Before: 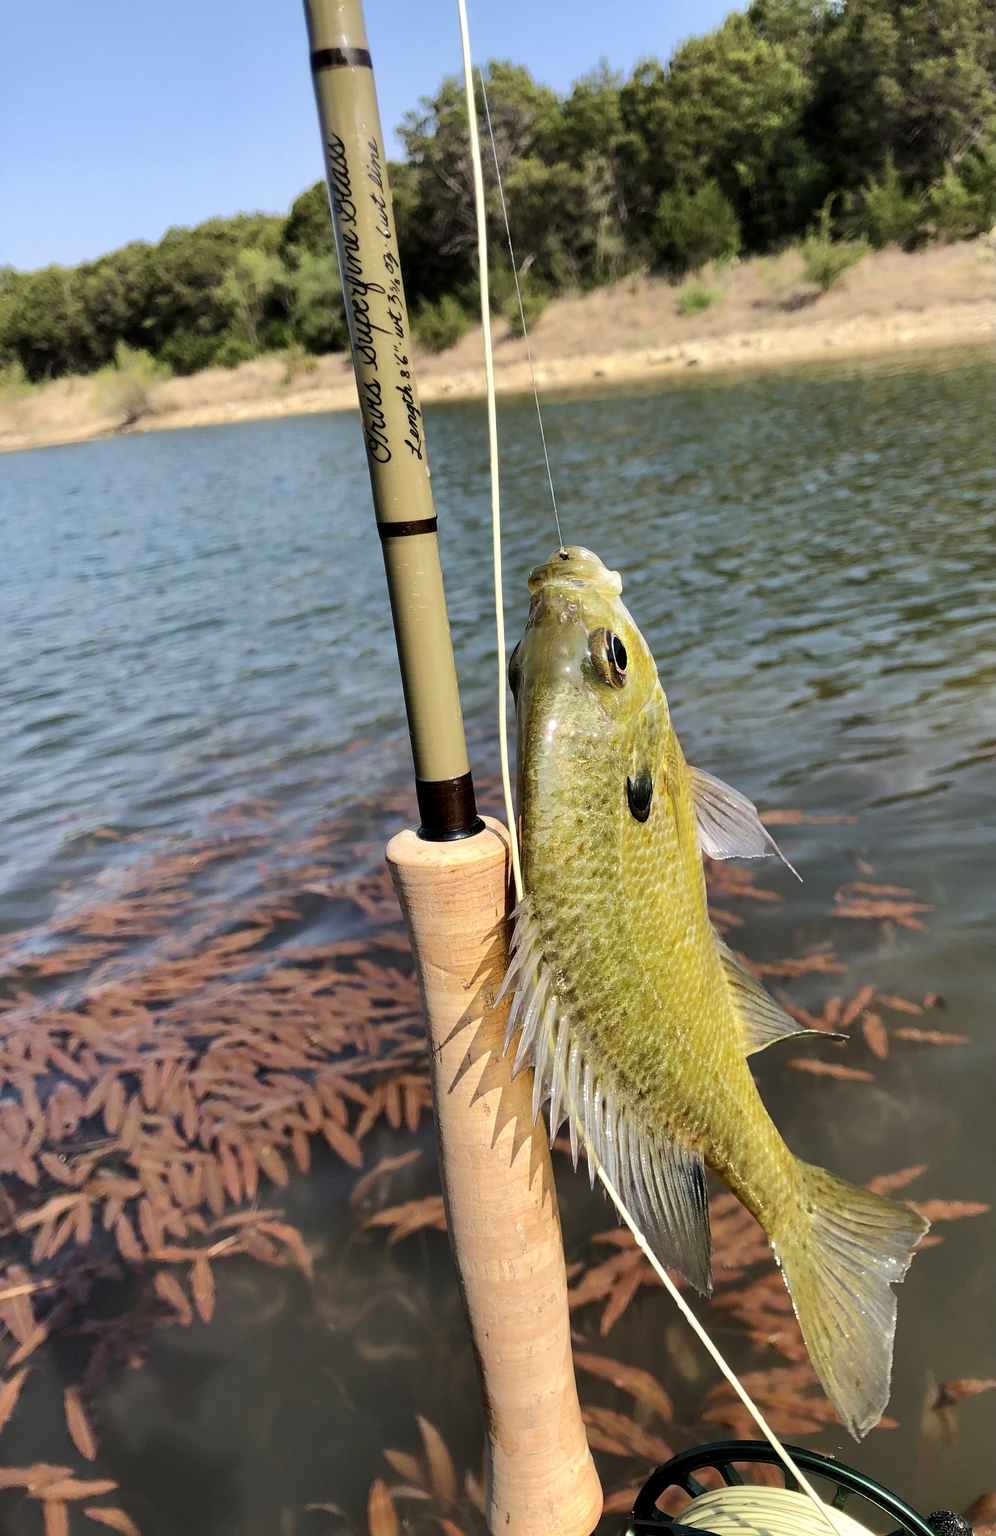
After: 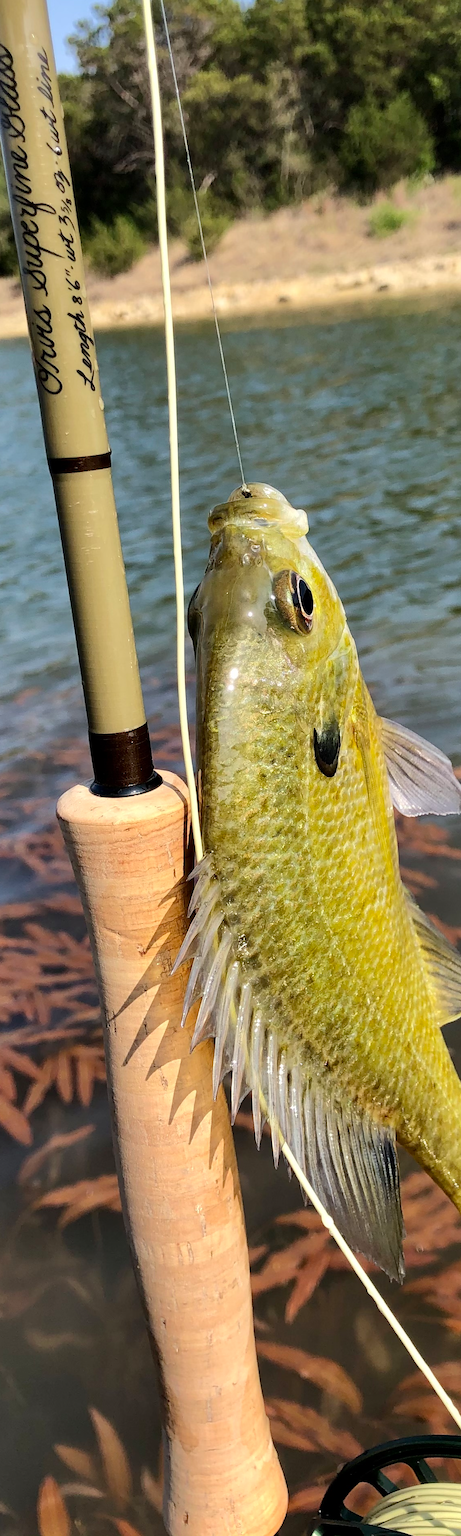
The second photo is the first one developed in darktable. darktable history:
crop: left 33.43%, top 6.04%, right 23.082%
levels: mode automatic, levels [0, 0.43, 0.984]
